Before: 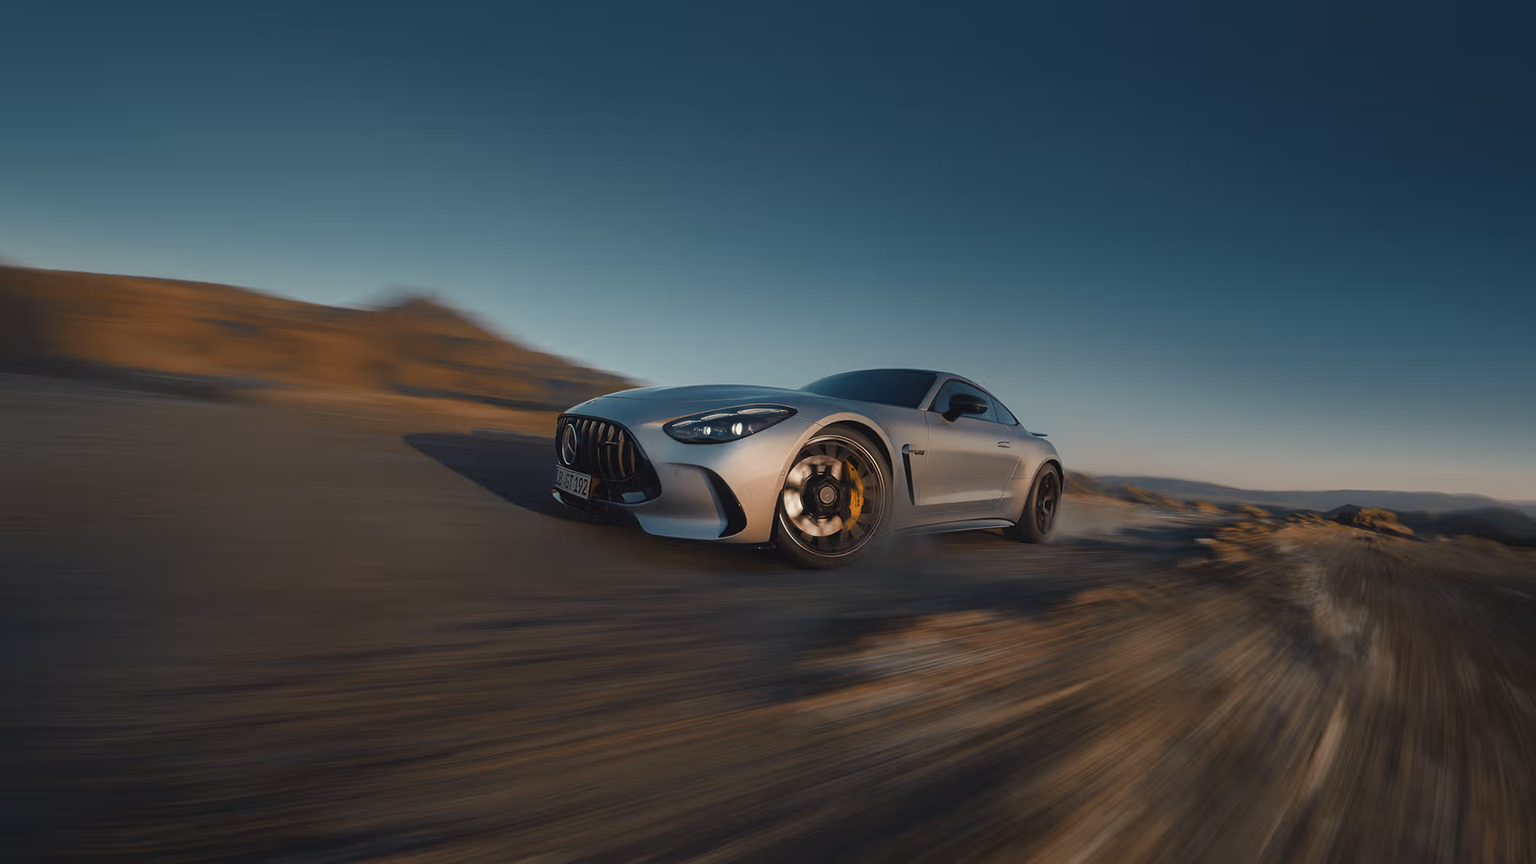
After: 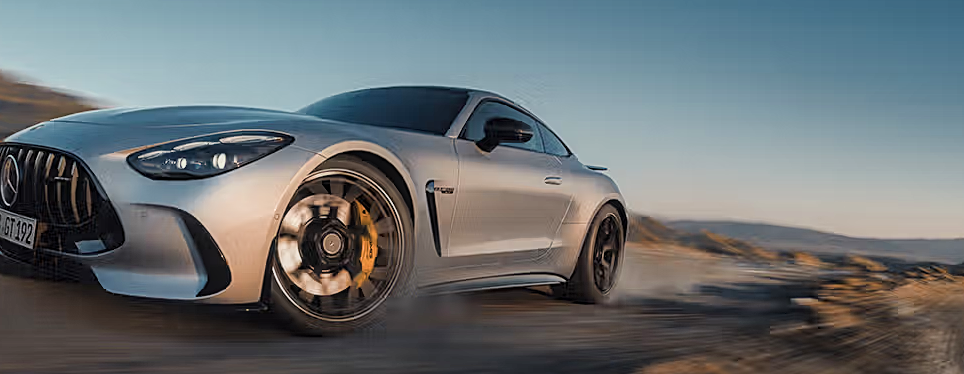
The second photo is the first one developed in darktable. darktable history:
crop: left 36.607%, top 34.735%, right 13.146%, bottom 30.611%
sharpen: on, module defaults
local contrast: on, module defaults
filmic rgb: black relative exposure -8.15 EV, white relative exposure 3.76 EV, hardness 4.46
exposure: exposure 0.785 EV, compensate highlight preservation false
